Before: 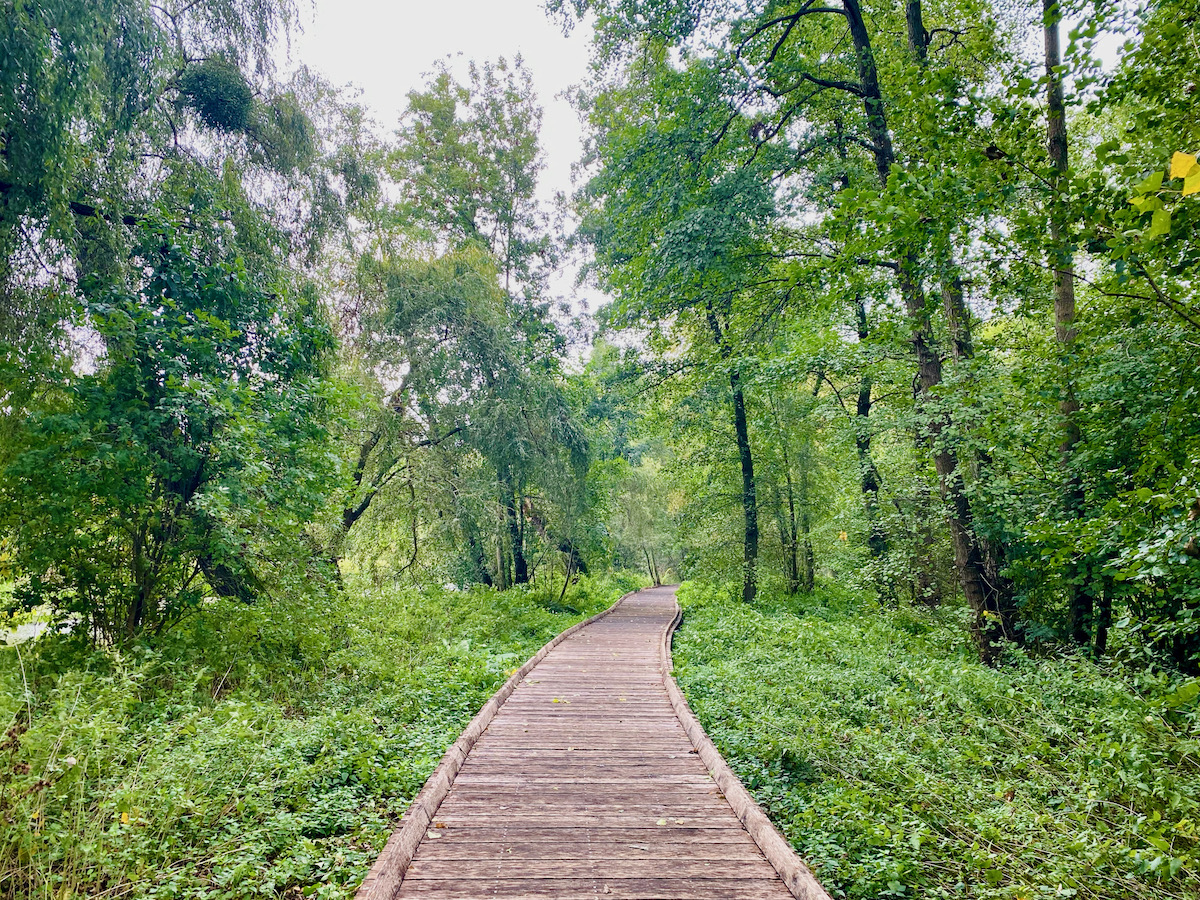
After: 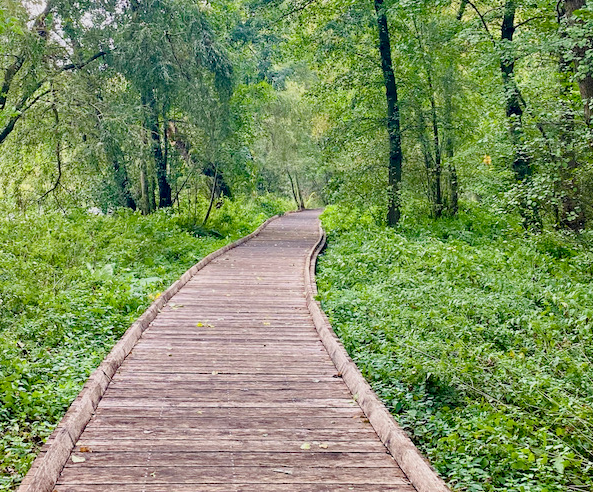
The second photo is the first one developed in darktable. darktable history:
color balance: contrast -0.5%
crop: left 29.672%, top 41.786%, right 20.851%, bottom 3.487%
